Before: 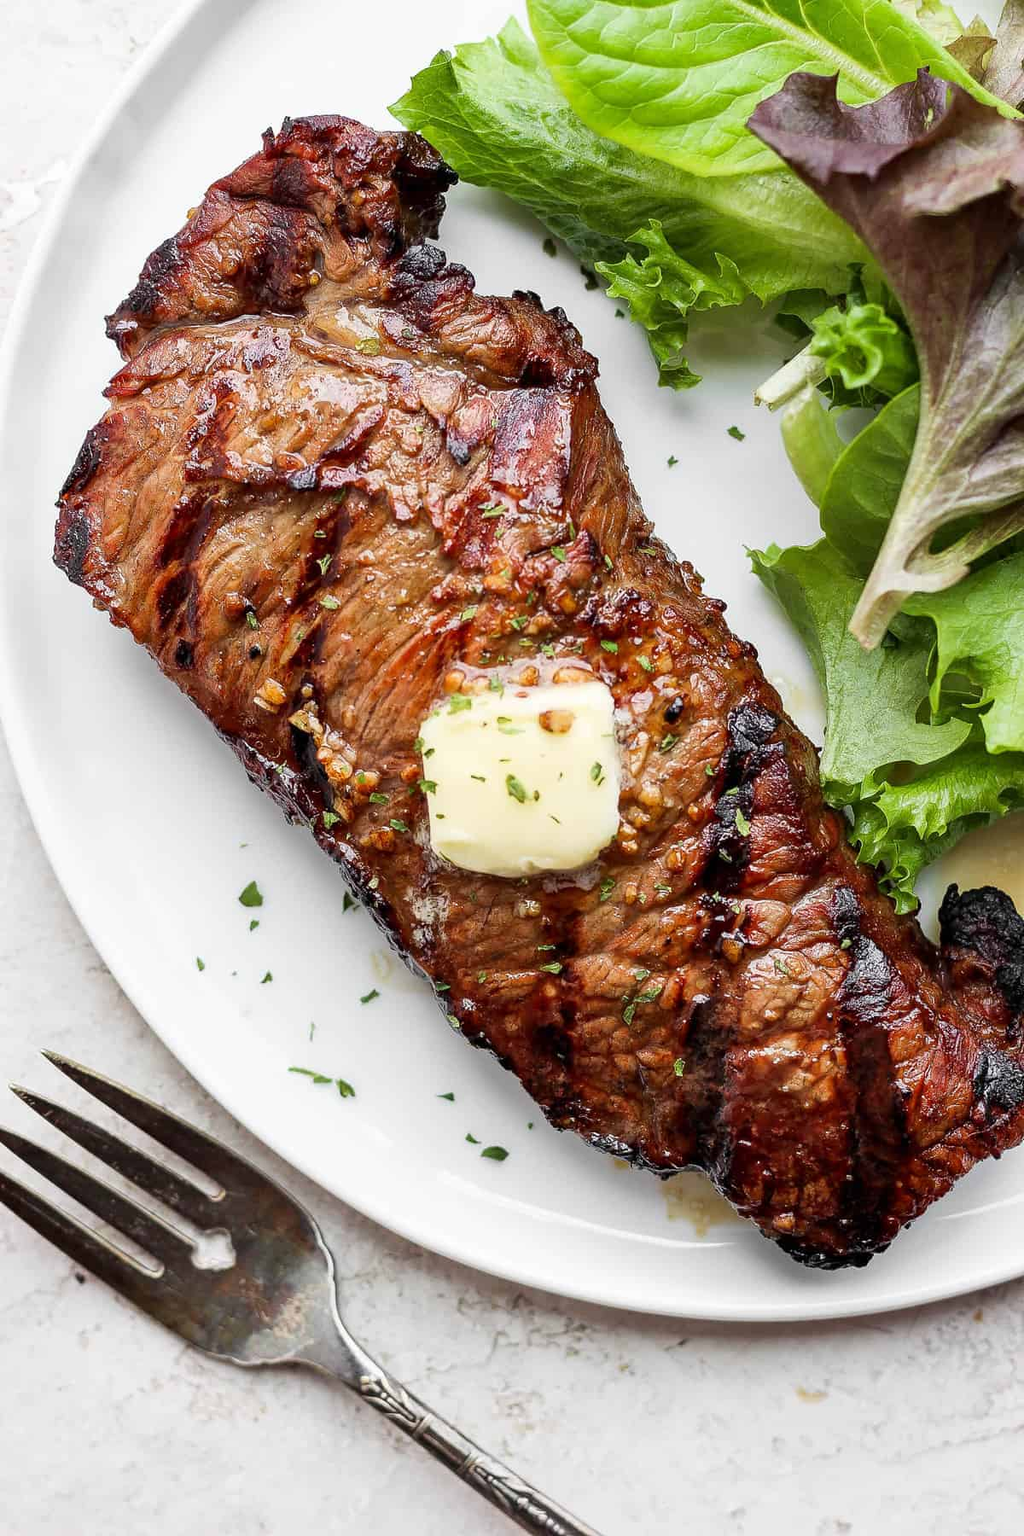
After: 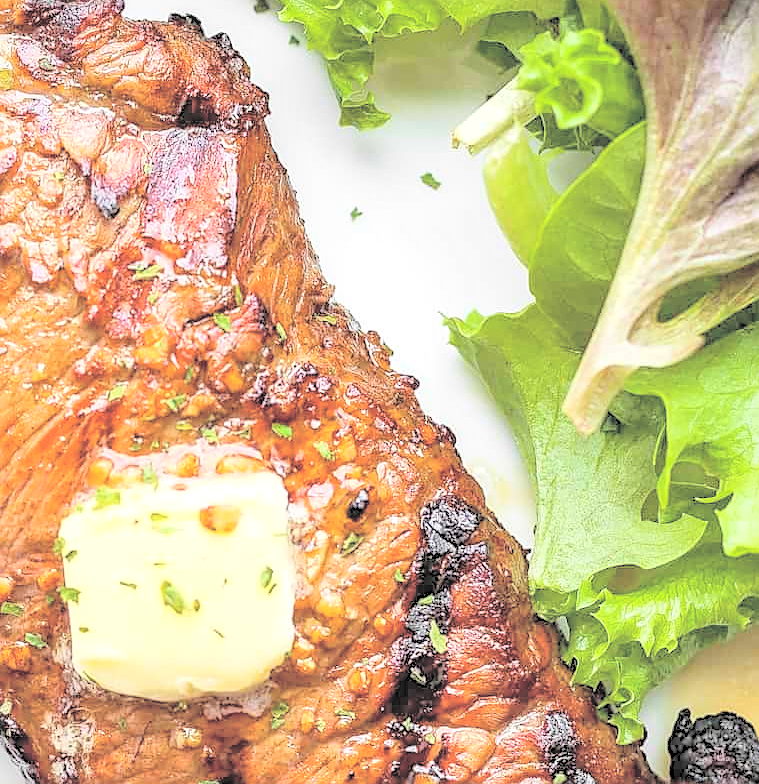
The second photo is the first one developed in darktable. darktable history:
crop: left 36.078%, top 18.17%, right 0.435%, bottom 38.045%
contrast brightness saturation: brightness 0.989
sharpen: on, module defaults
local contrast: detail 130%
color balance rgb: shadows lift › chroma 0.925%, shadows lift › hue 111.32°, perceptual saturation grading › global saturation 19.473%
